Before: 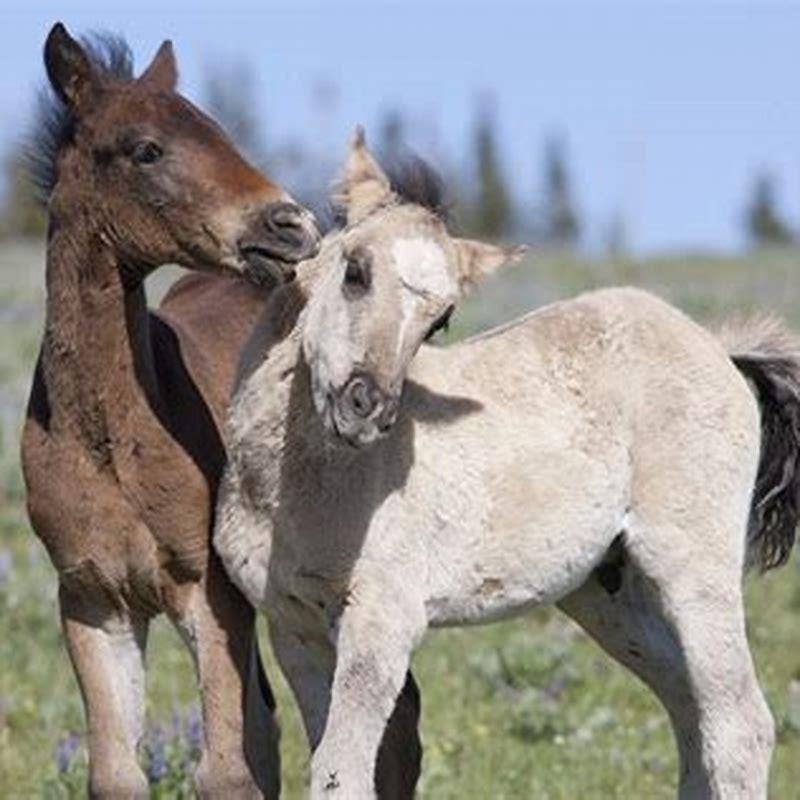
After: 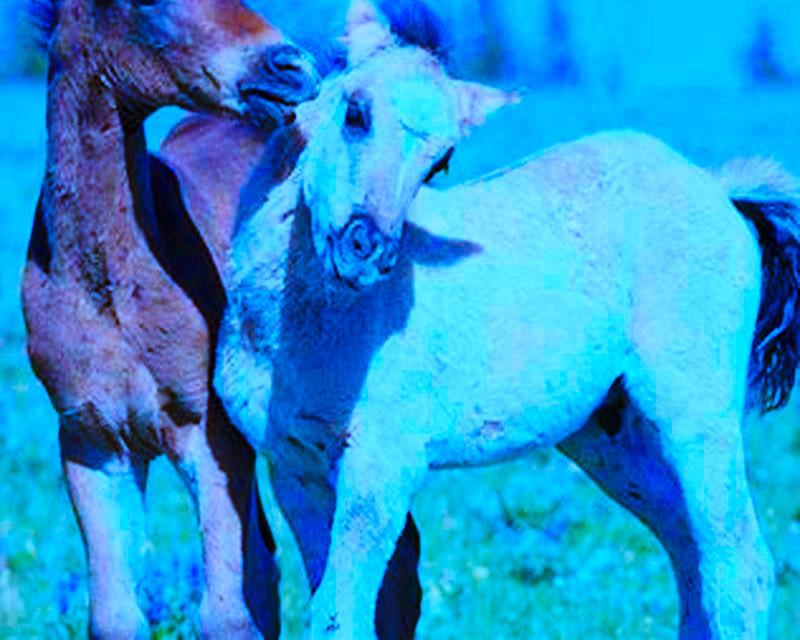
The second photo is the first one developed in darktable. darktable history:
crop and rotate: top 19.998%
base curve: curves: ch0 [(0, 0) (0.036, 0.025) (0.121, 0.166) (0.206, 0.329) (0.605, 0.79) (1, 1)], preserve colors none
white balance: red 0.766, blue 1.537
color balance rgb: linear chroma grading › global chroma 42%, perceptual saturation grading › global saturation 42%, global vibrance 33%
